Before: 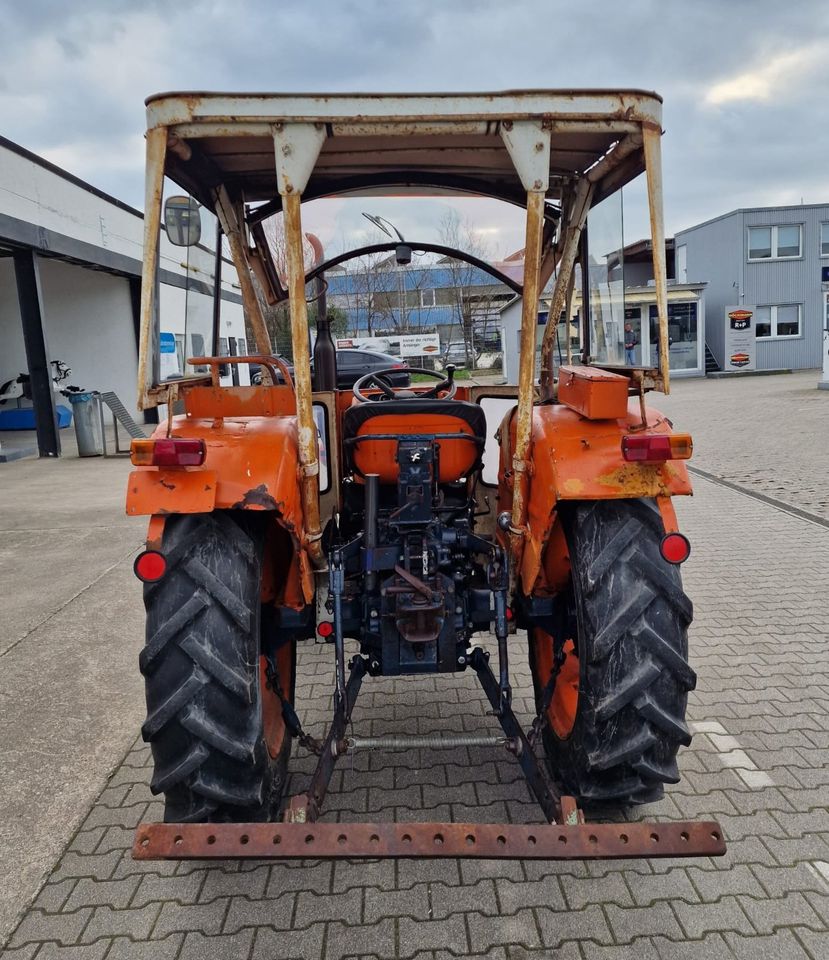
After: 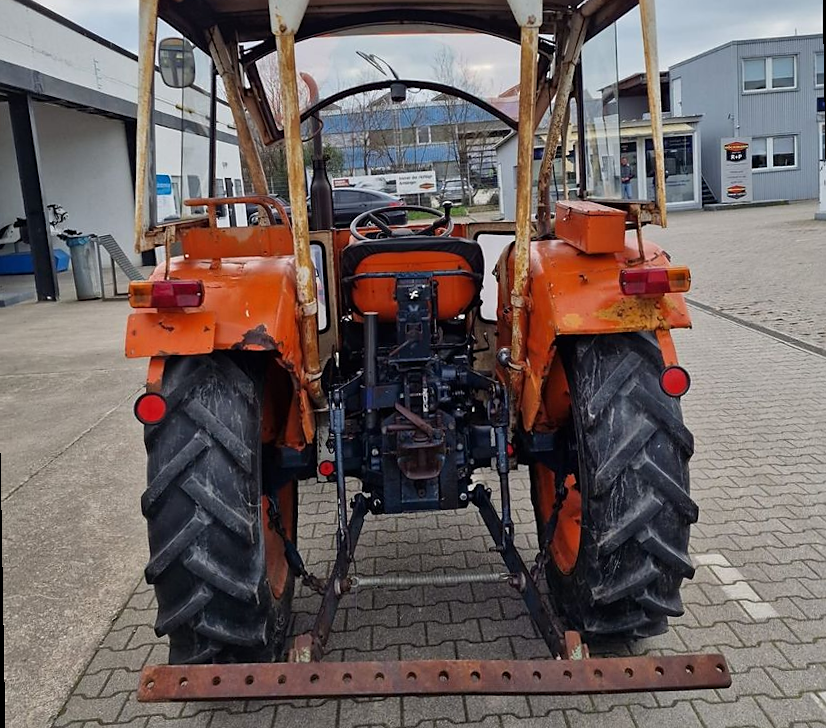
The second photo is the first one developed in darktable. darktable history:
crop and rotate: top 15.774%, bottom 5.506%
sharpen: radius 1.559, amount 0.373, threshold 1.271
rotate and perspective: rotation -1°, crop left 0.011, crop right 0.989, crop top 0.025, crop bottom 0.975
